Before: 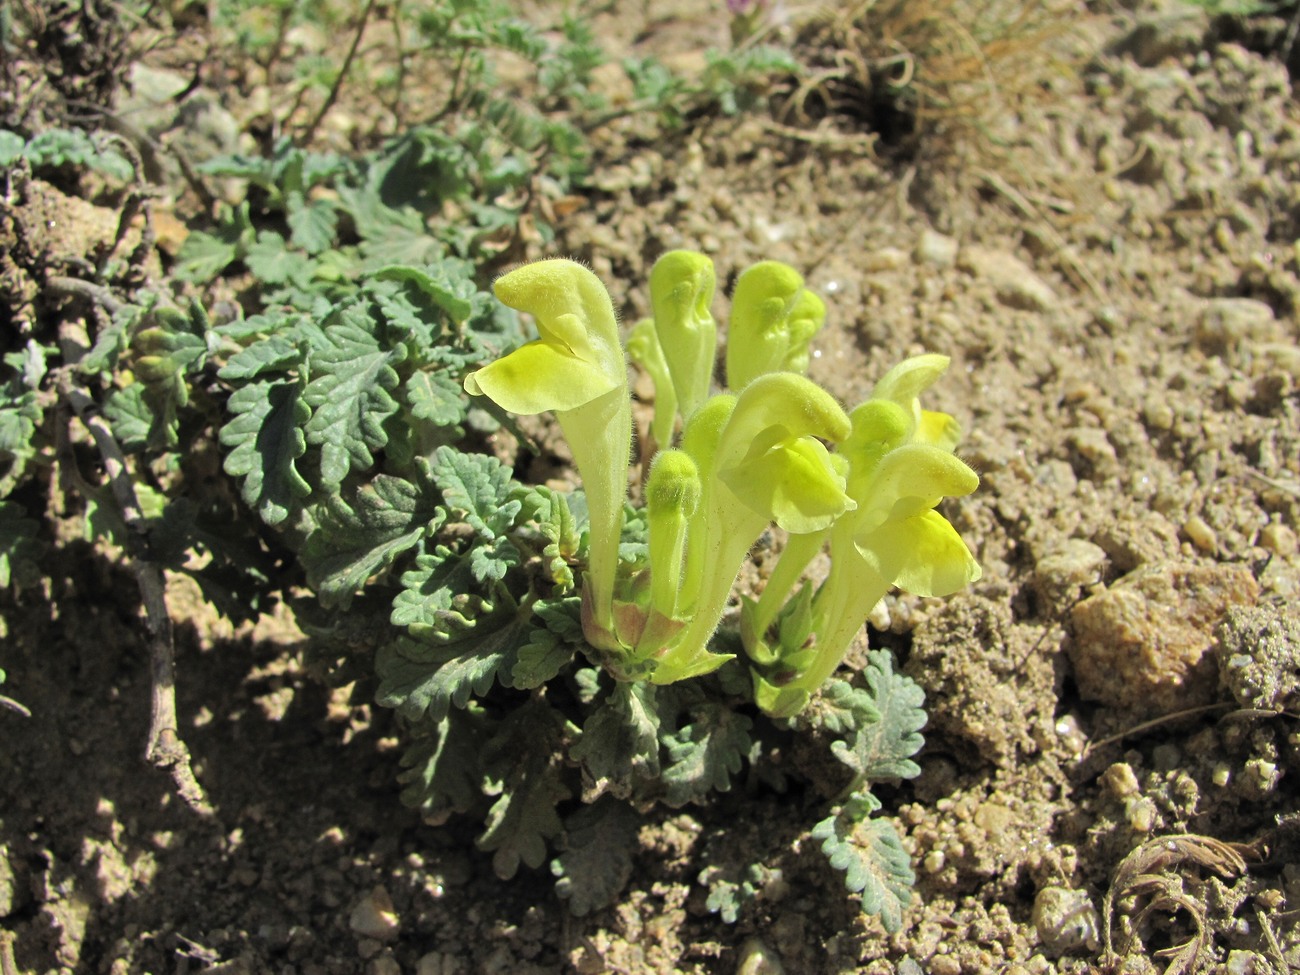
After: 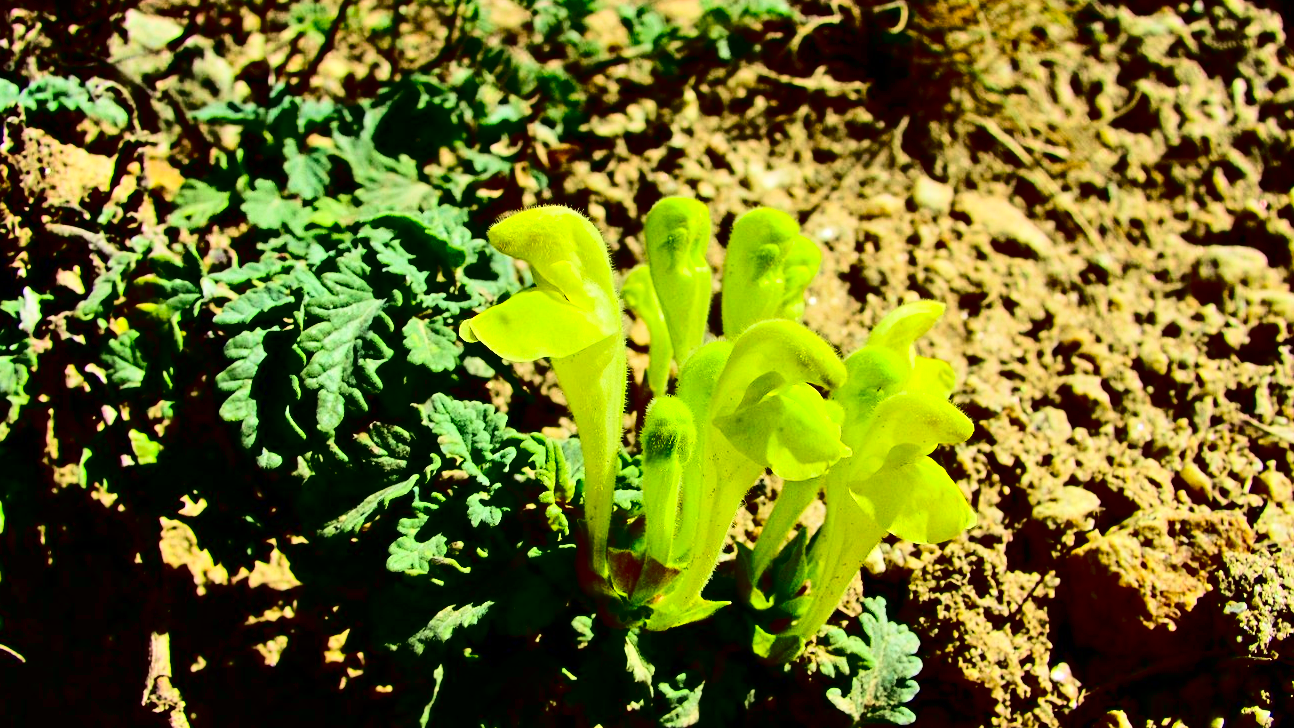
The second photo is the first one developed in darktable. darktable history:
contrast brightness saturation: contrast 0.77, brightness -1, saturation 1
velvia: on, module defaults
crop: left 0.387%, top 5.469%, bottom 19.809%
